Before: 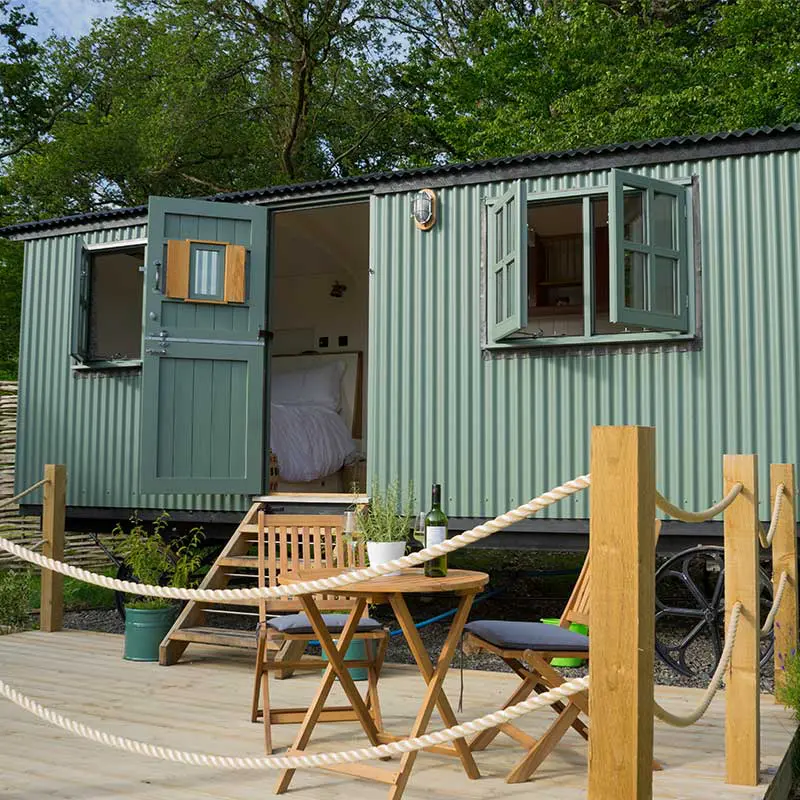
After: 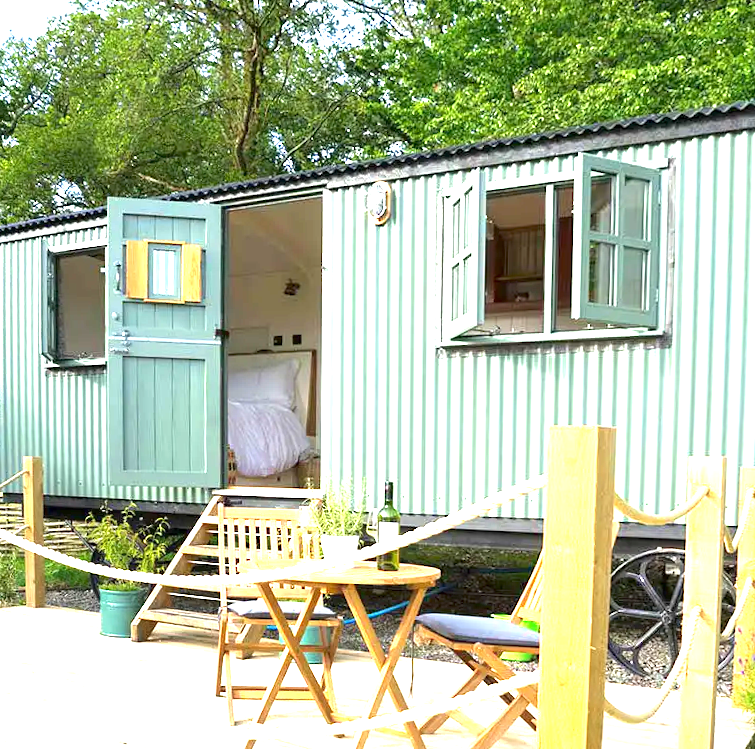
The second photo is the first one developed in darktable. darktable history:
rotate and perspective: rotation 0.062°, lens shift (vertical) 0.115, lens shift (horizontal) -0.133, crop left 0.047, crop right 0.94, crop top 0.061, crop bottom 0.94
tone equalizer: on, module defaults
exposure: exposure 2.25 EV, compensate highlight preservation false
